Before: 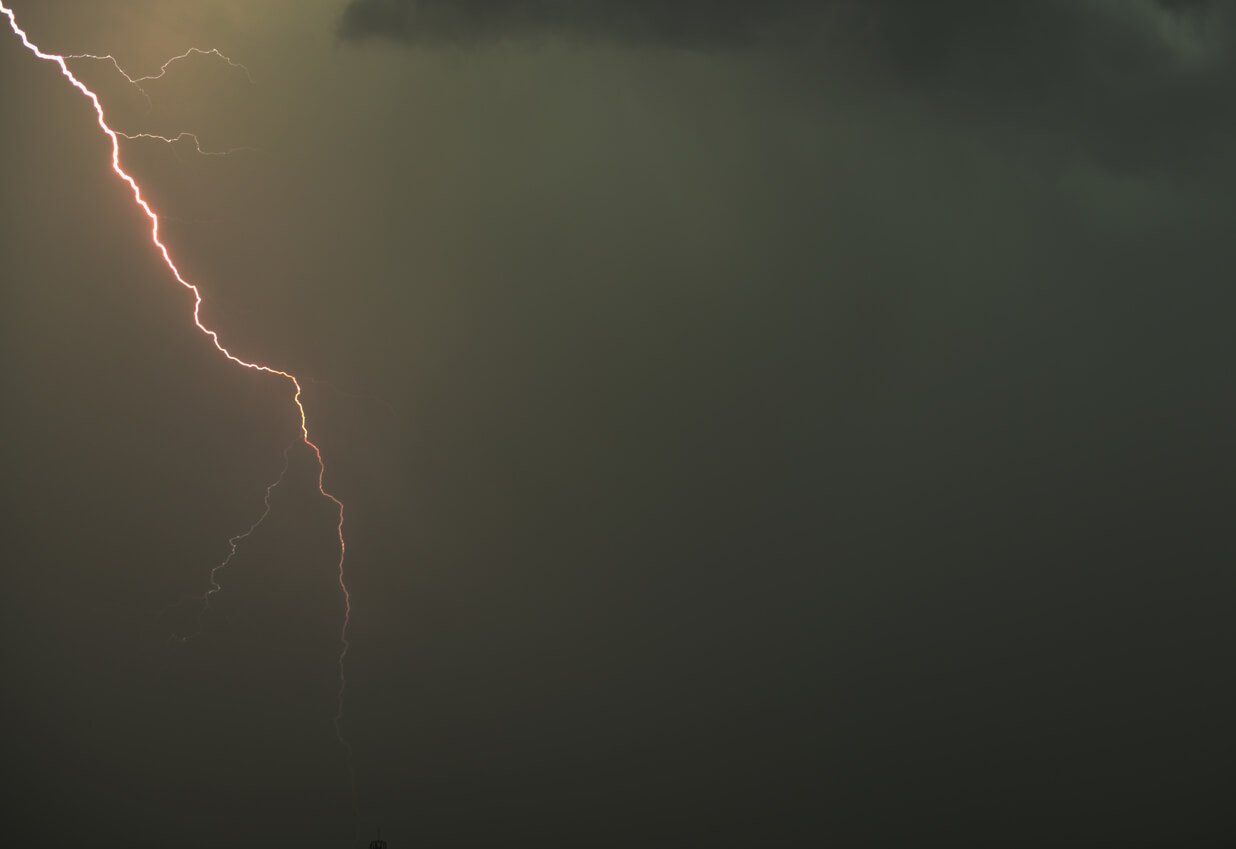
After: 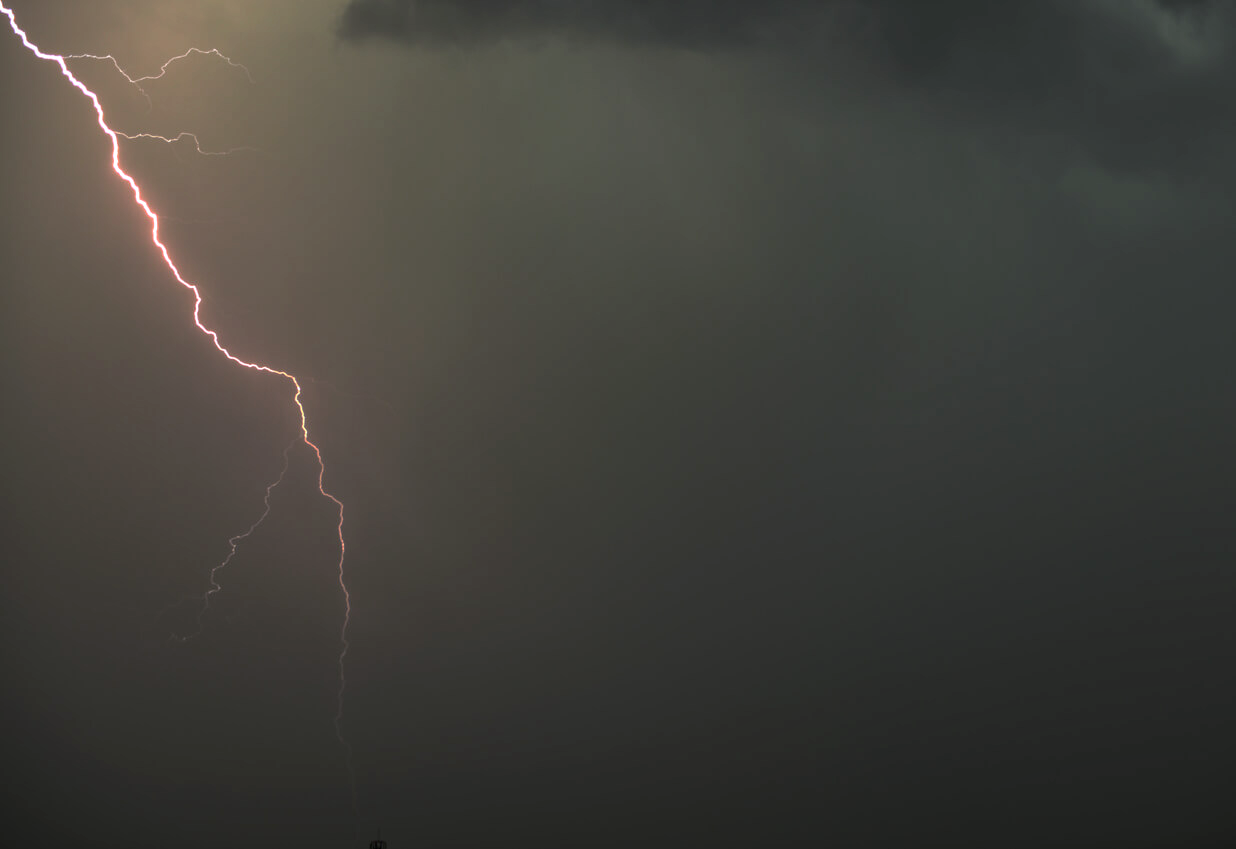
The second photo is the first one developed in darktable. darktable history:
local contrast: on, module defaults
white balance: red 1.004, blue 1.096
